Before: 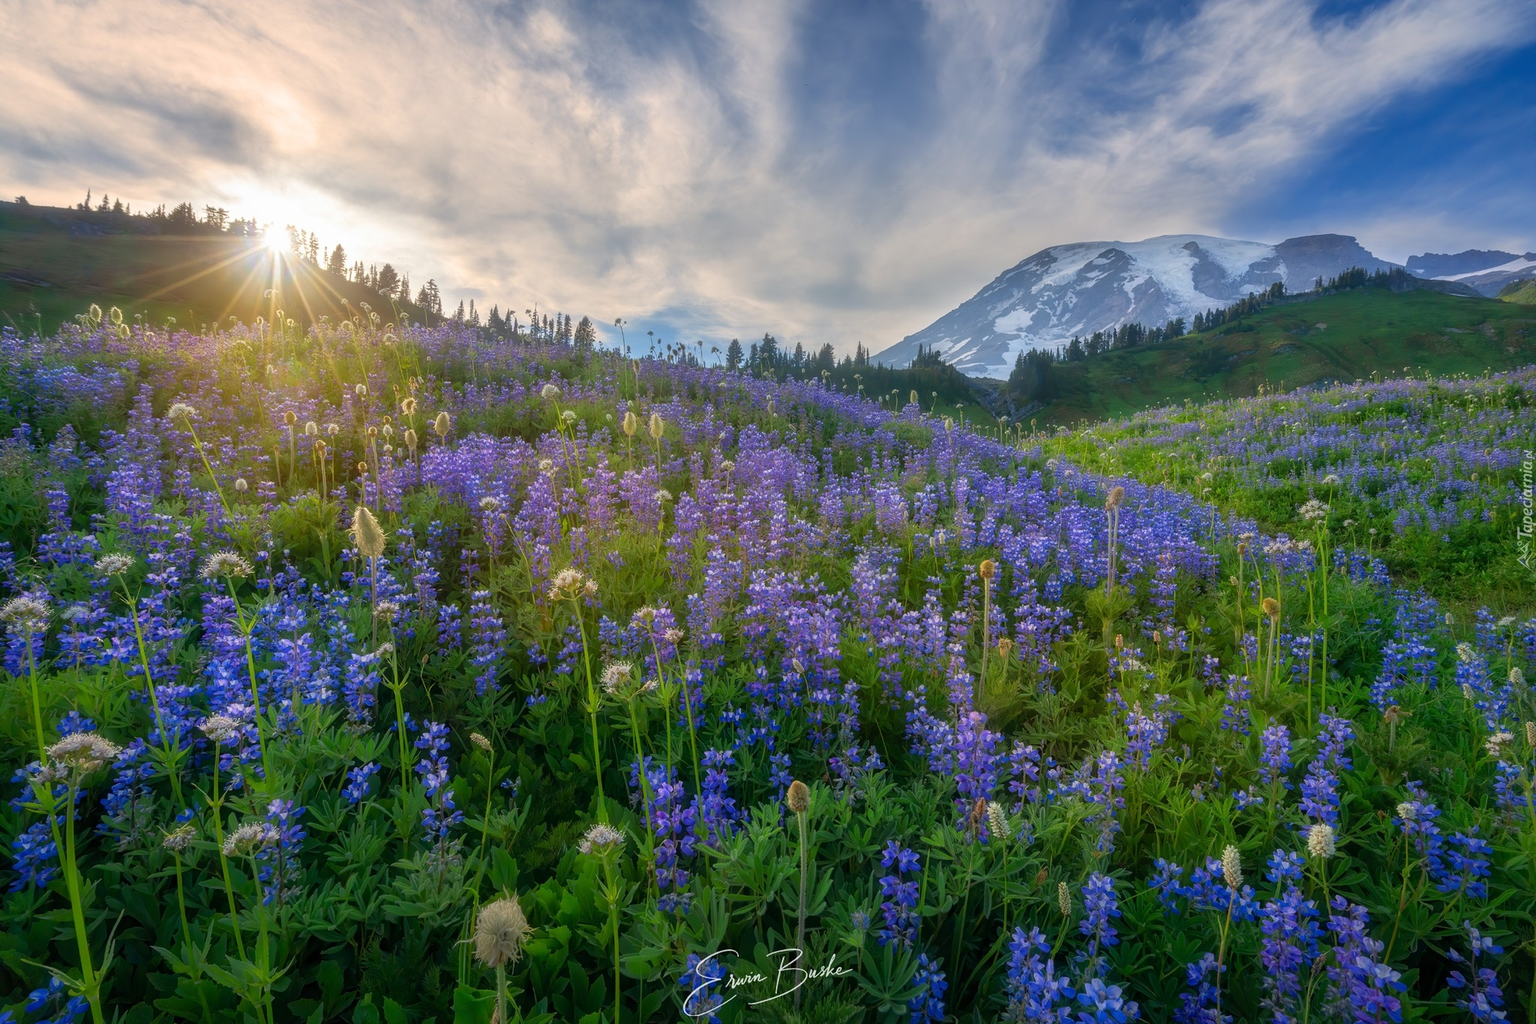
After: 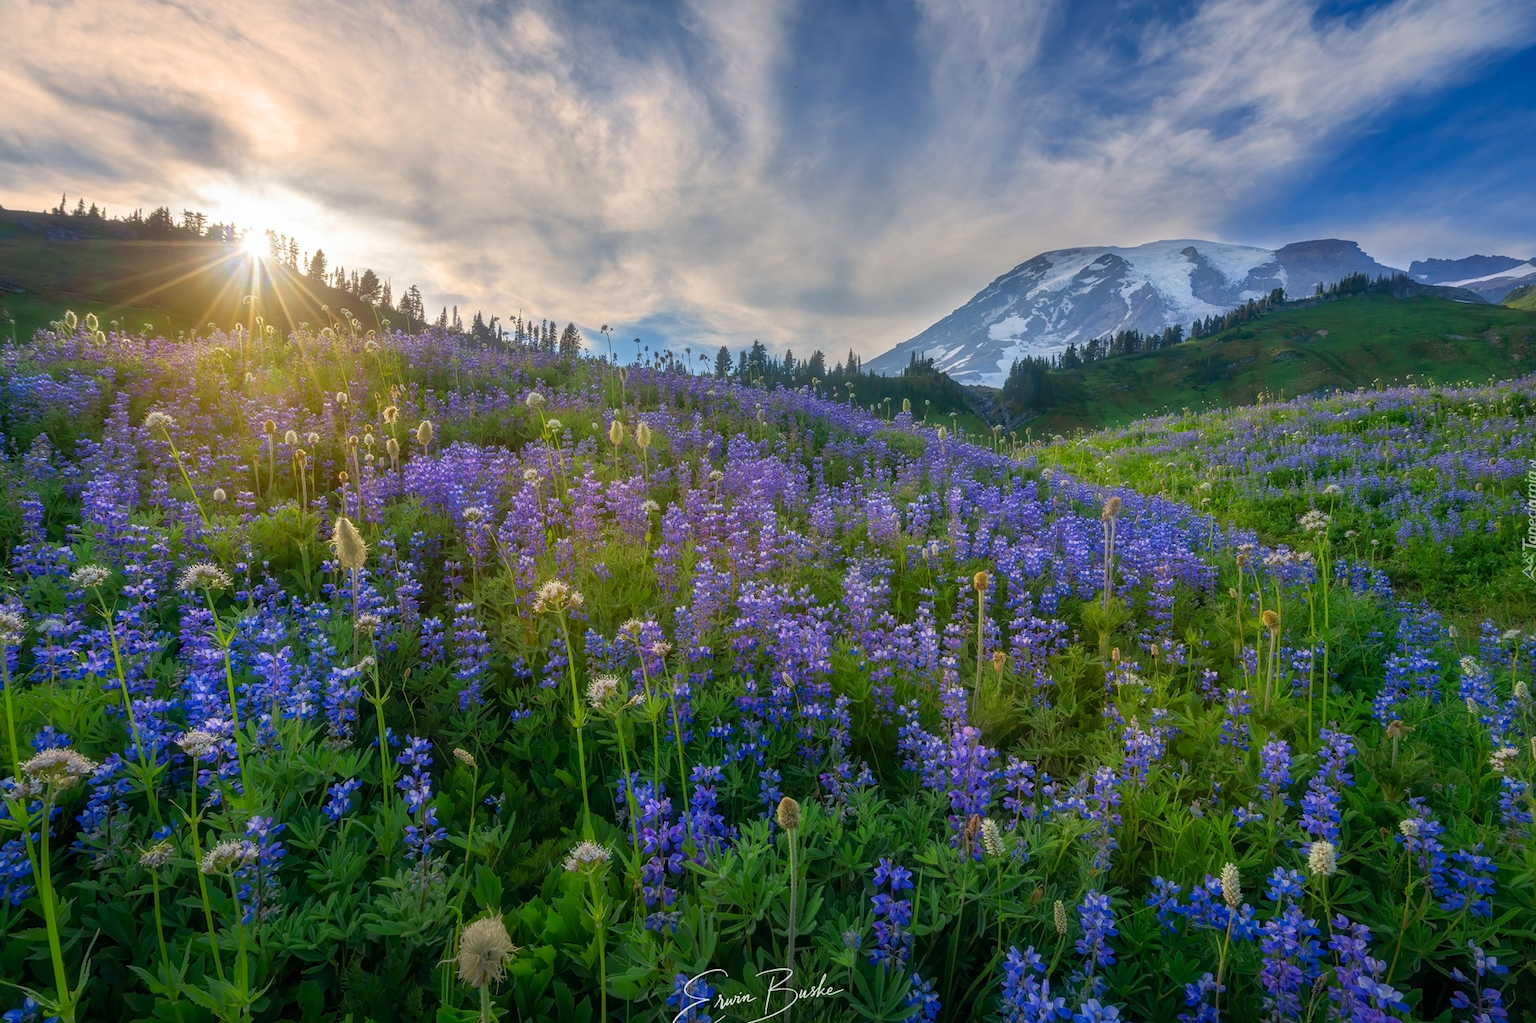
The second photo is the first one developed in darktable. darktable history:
haze removal: compatibility mode true, adaptive false
crop: left 1.743%, right 0.268%, bottom 2.011%
